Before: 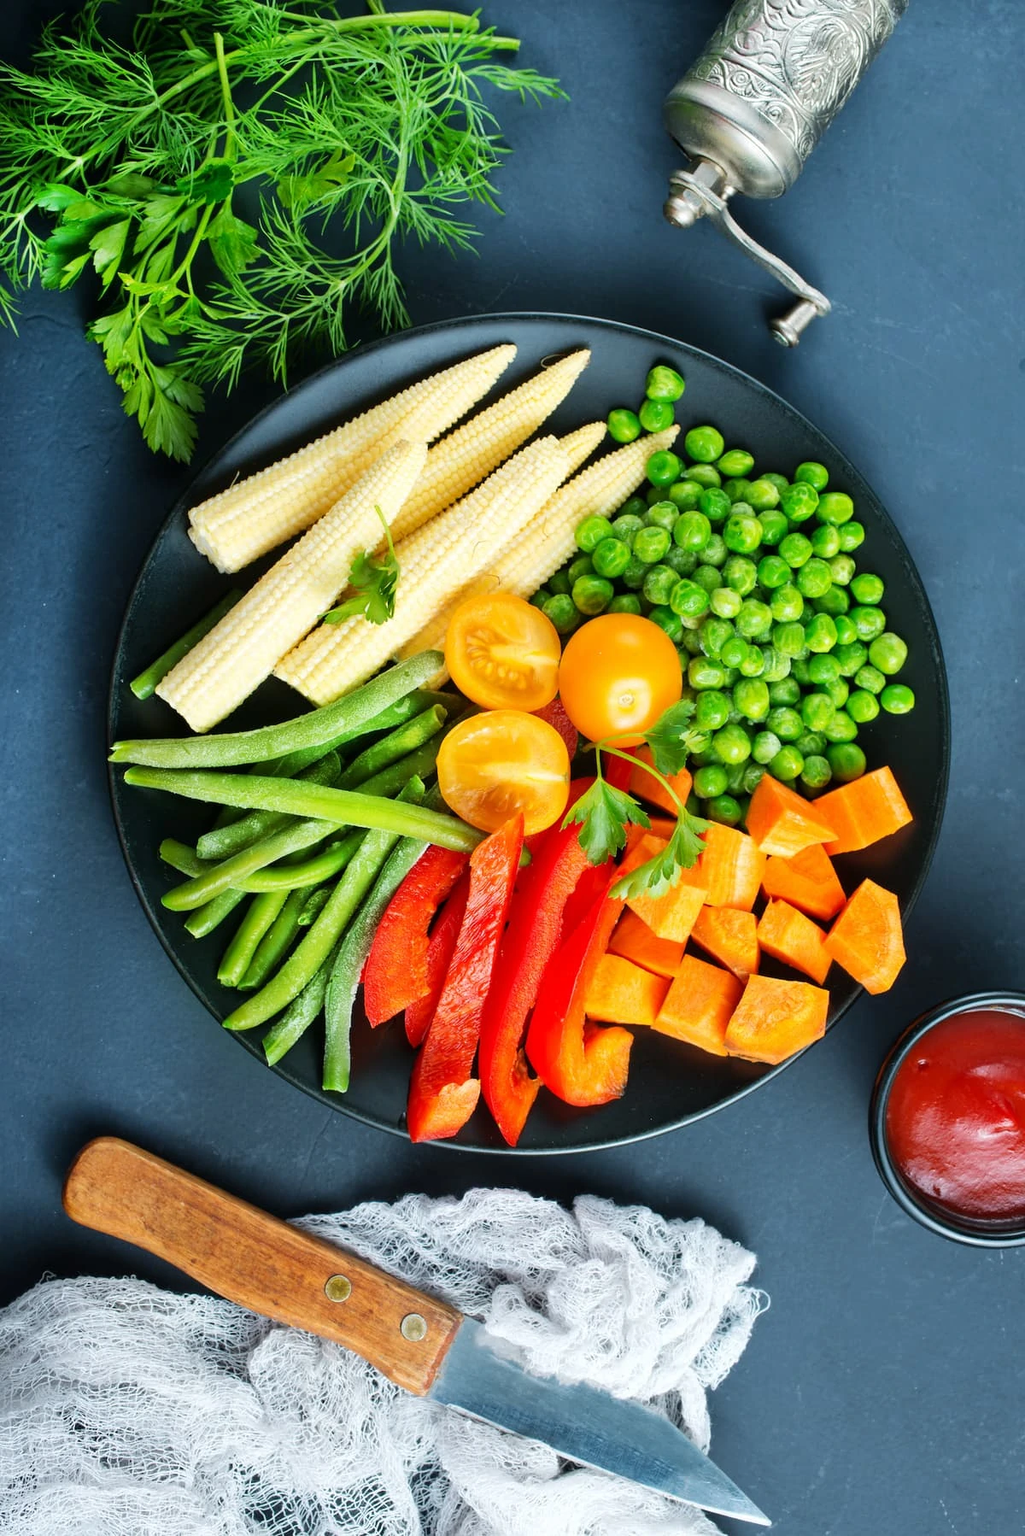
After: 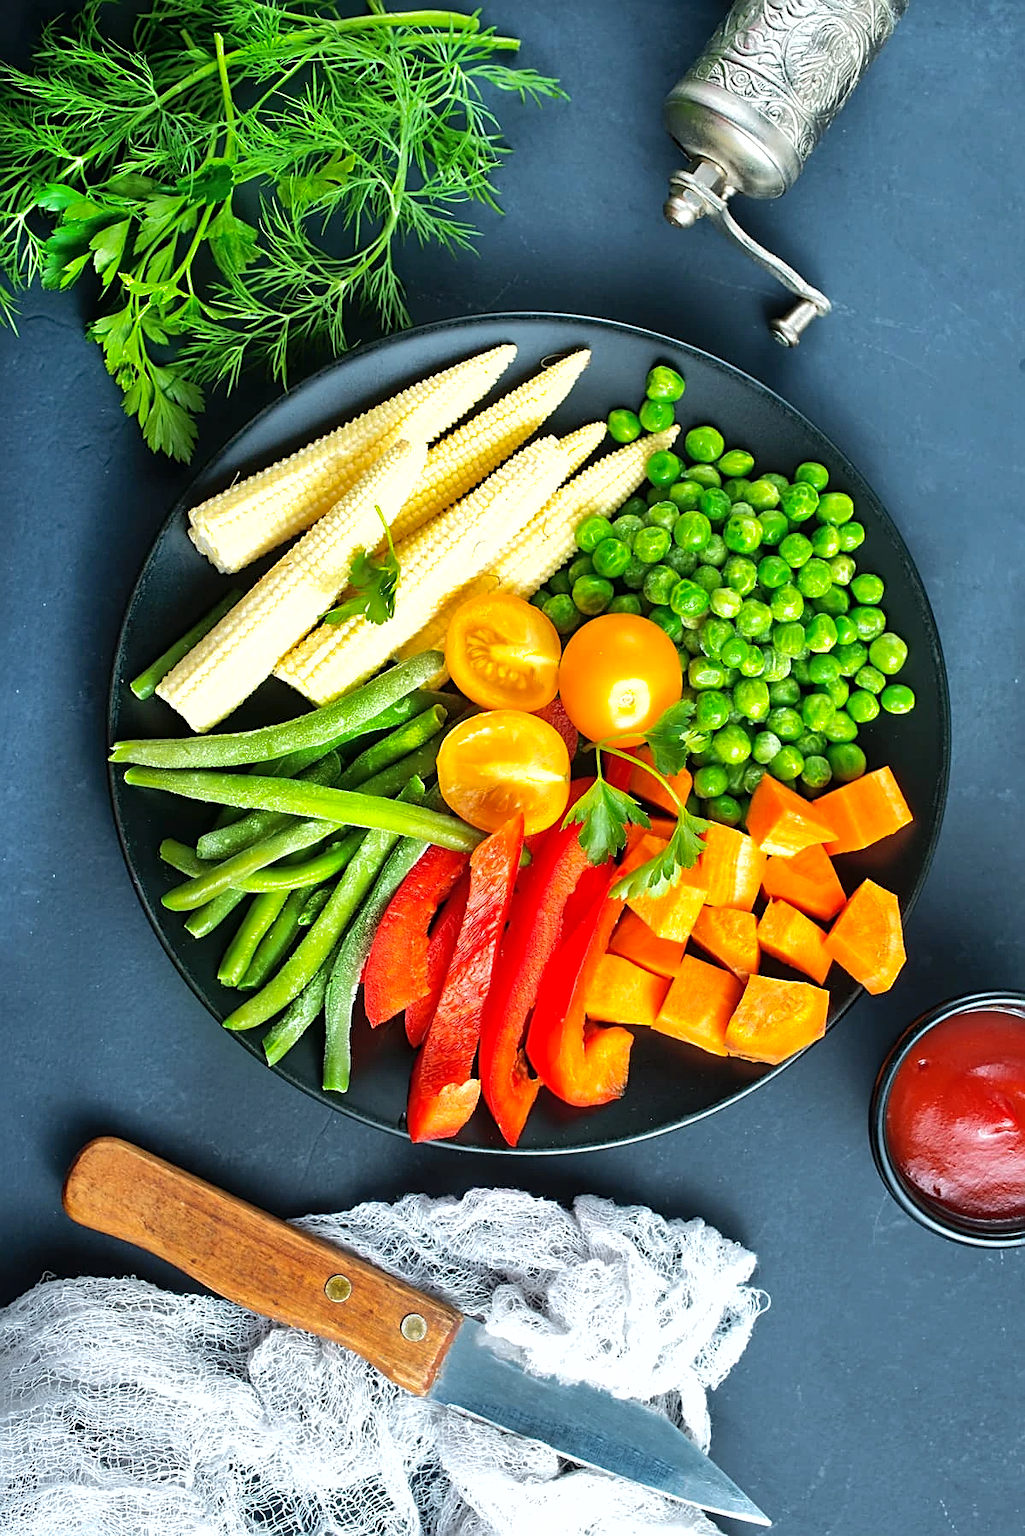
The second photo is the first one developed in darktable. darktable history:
shadows and highlights: on, module defaults
tone equalizer: -8 EV -0.417 EV, -7 EV -0.389 EV, -6 EV -0.333 EV, -5 EV -0.222 EV, -3 EV 0.222 EV, -2 EV 0.333 EV, -1 EV 0.389 EV, +0 EV 0.417 EV, edges refinement/feathering 500, mask exposure compensation -1.57 EV, preserve details no
sharpen: amount 0.6
